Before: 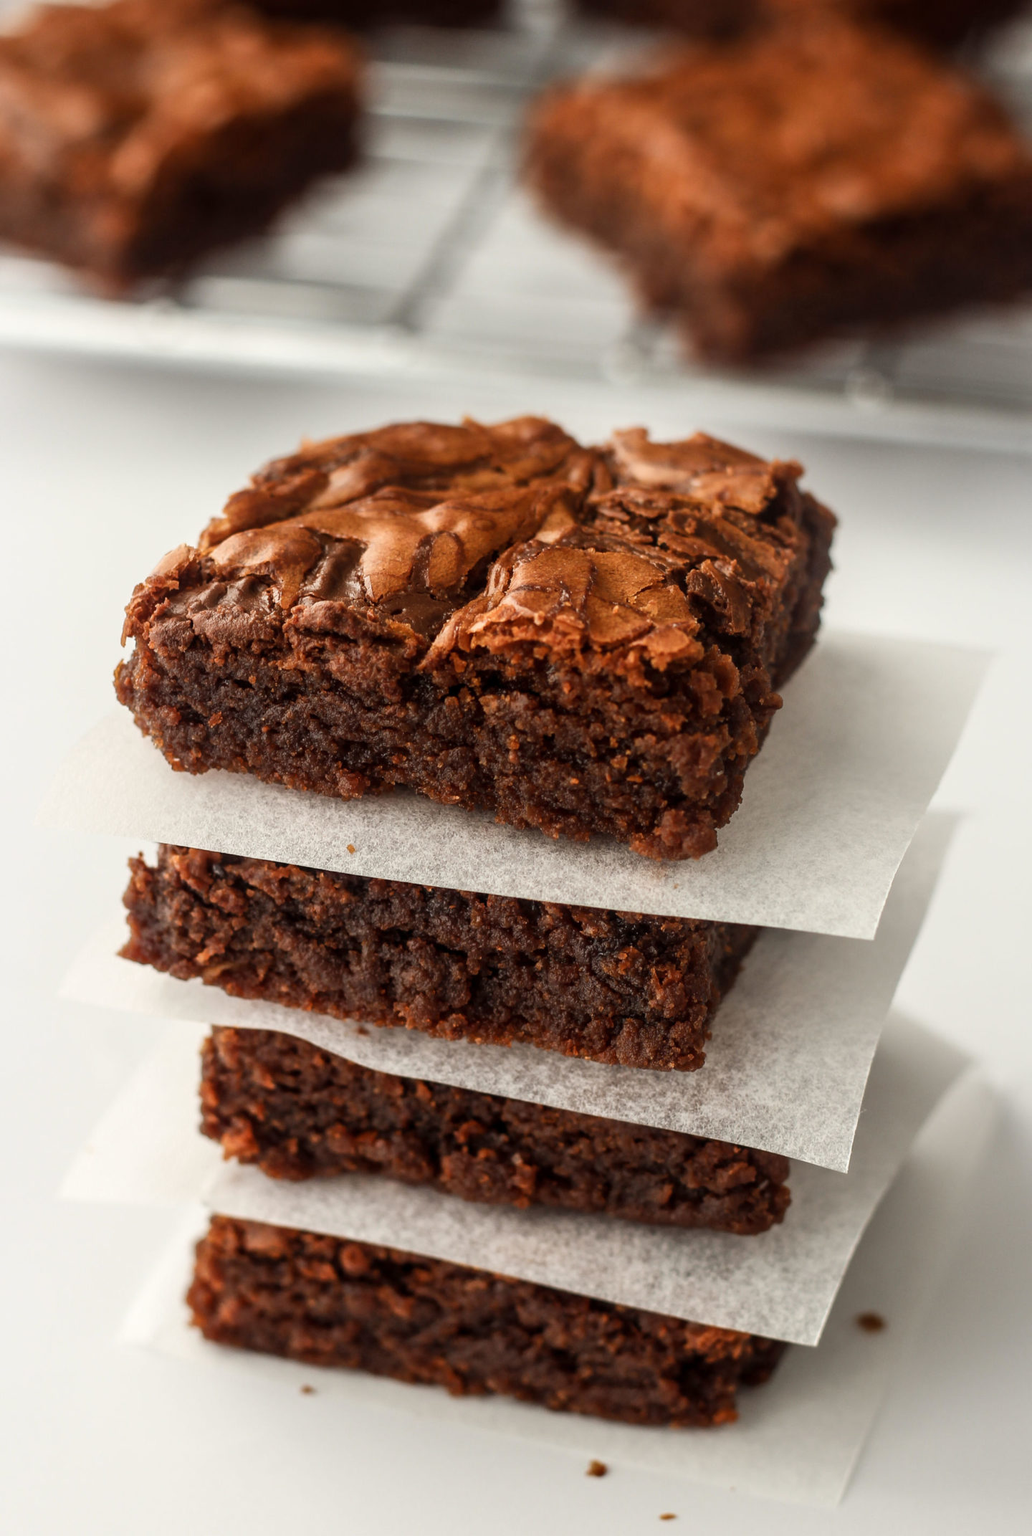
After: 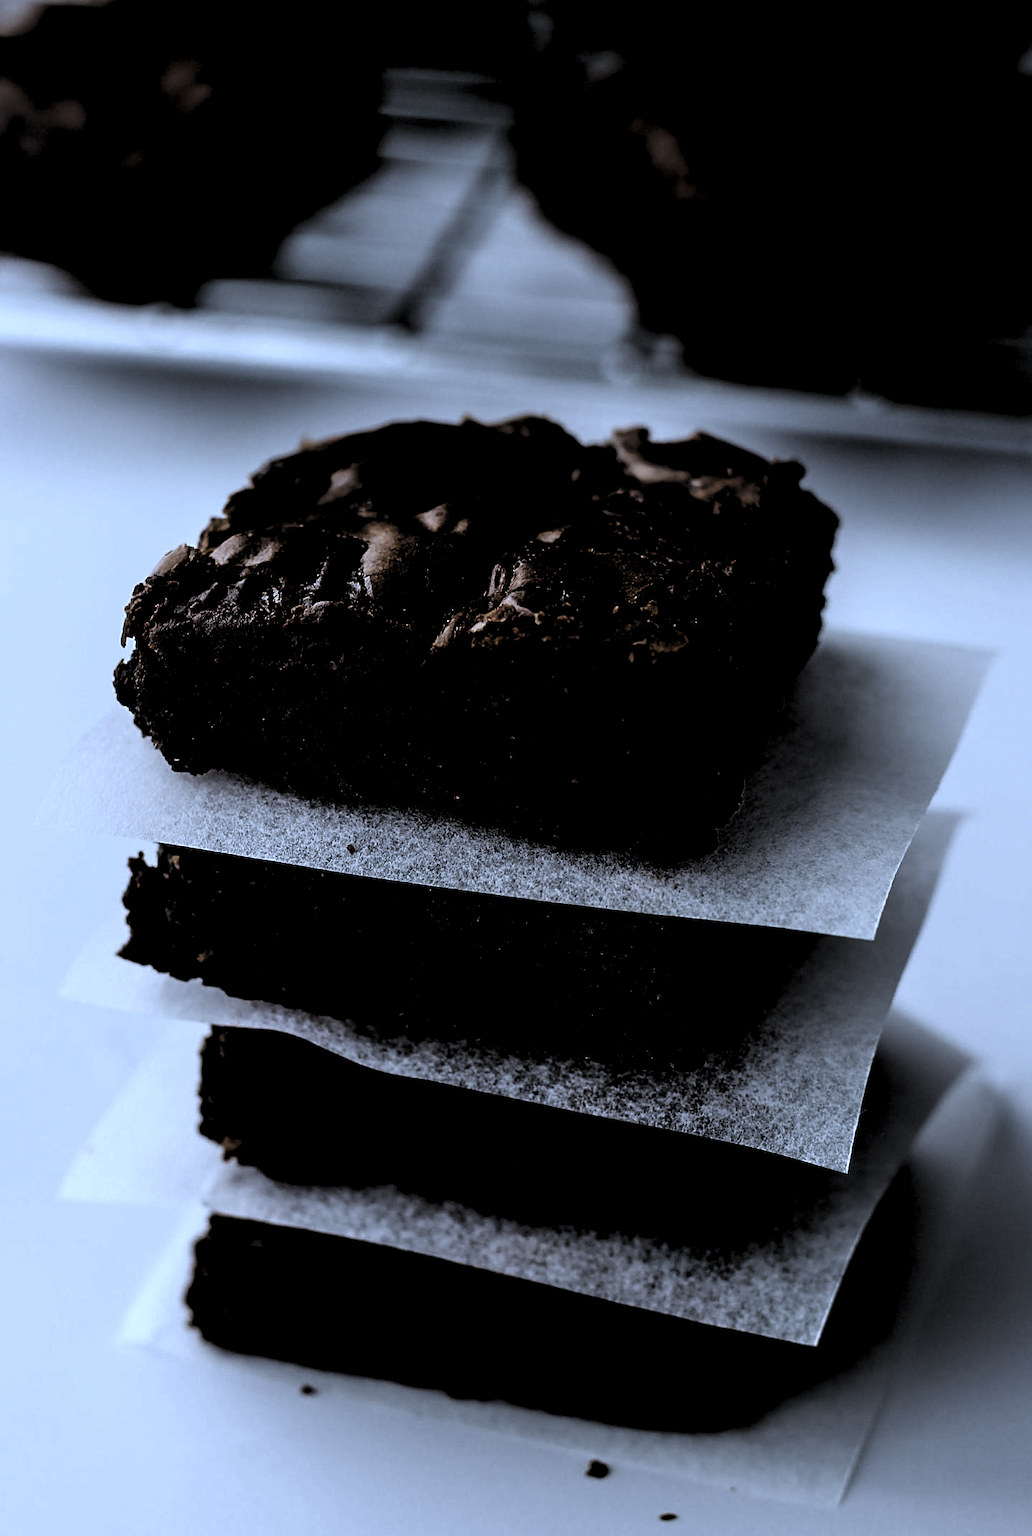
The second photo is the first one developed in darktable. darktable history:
white balance: red 0.871, blue 1.249
levels: levels [0.514, 0.759, 1]
sharpen: on, module defaults
